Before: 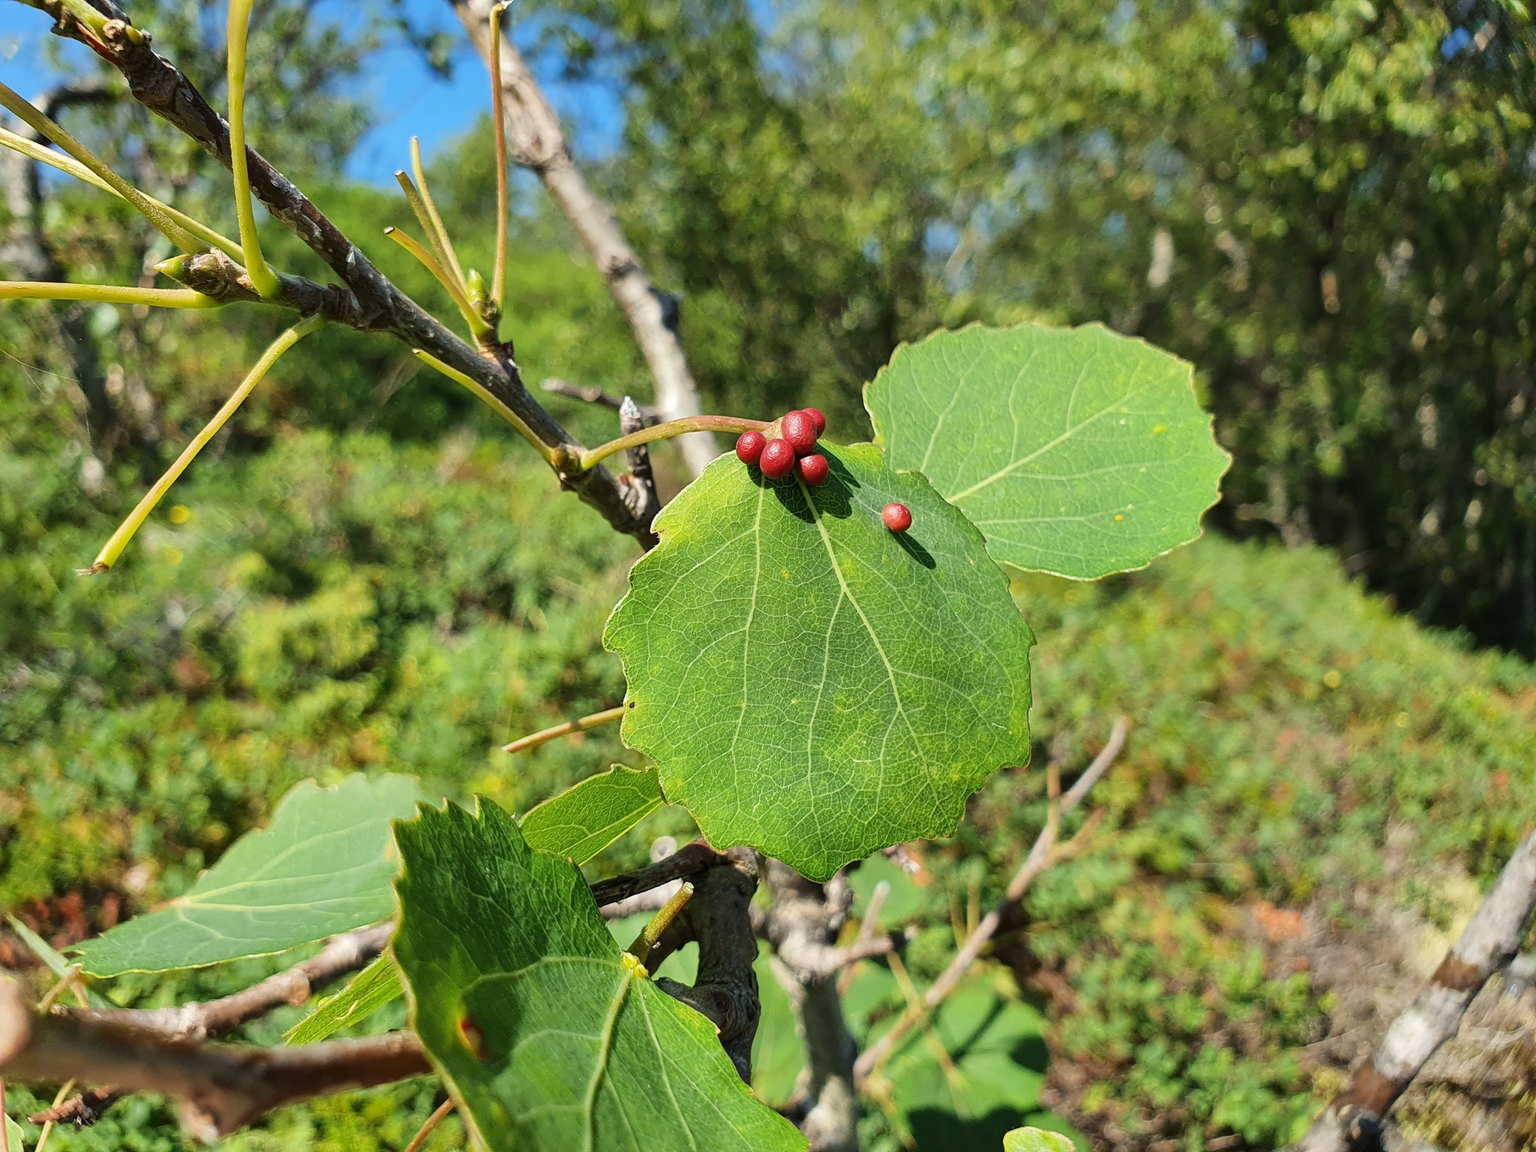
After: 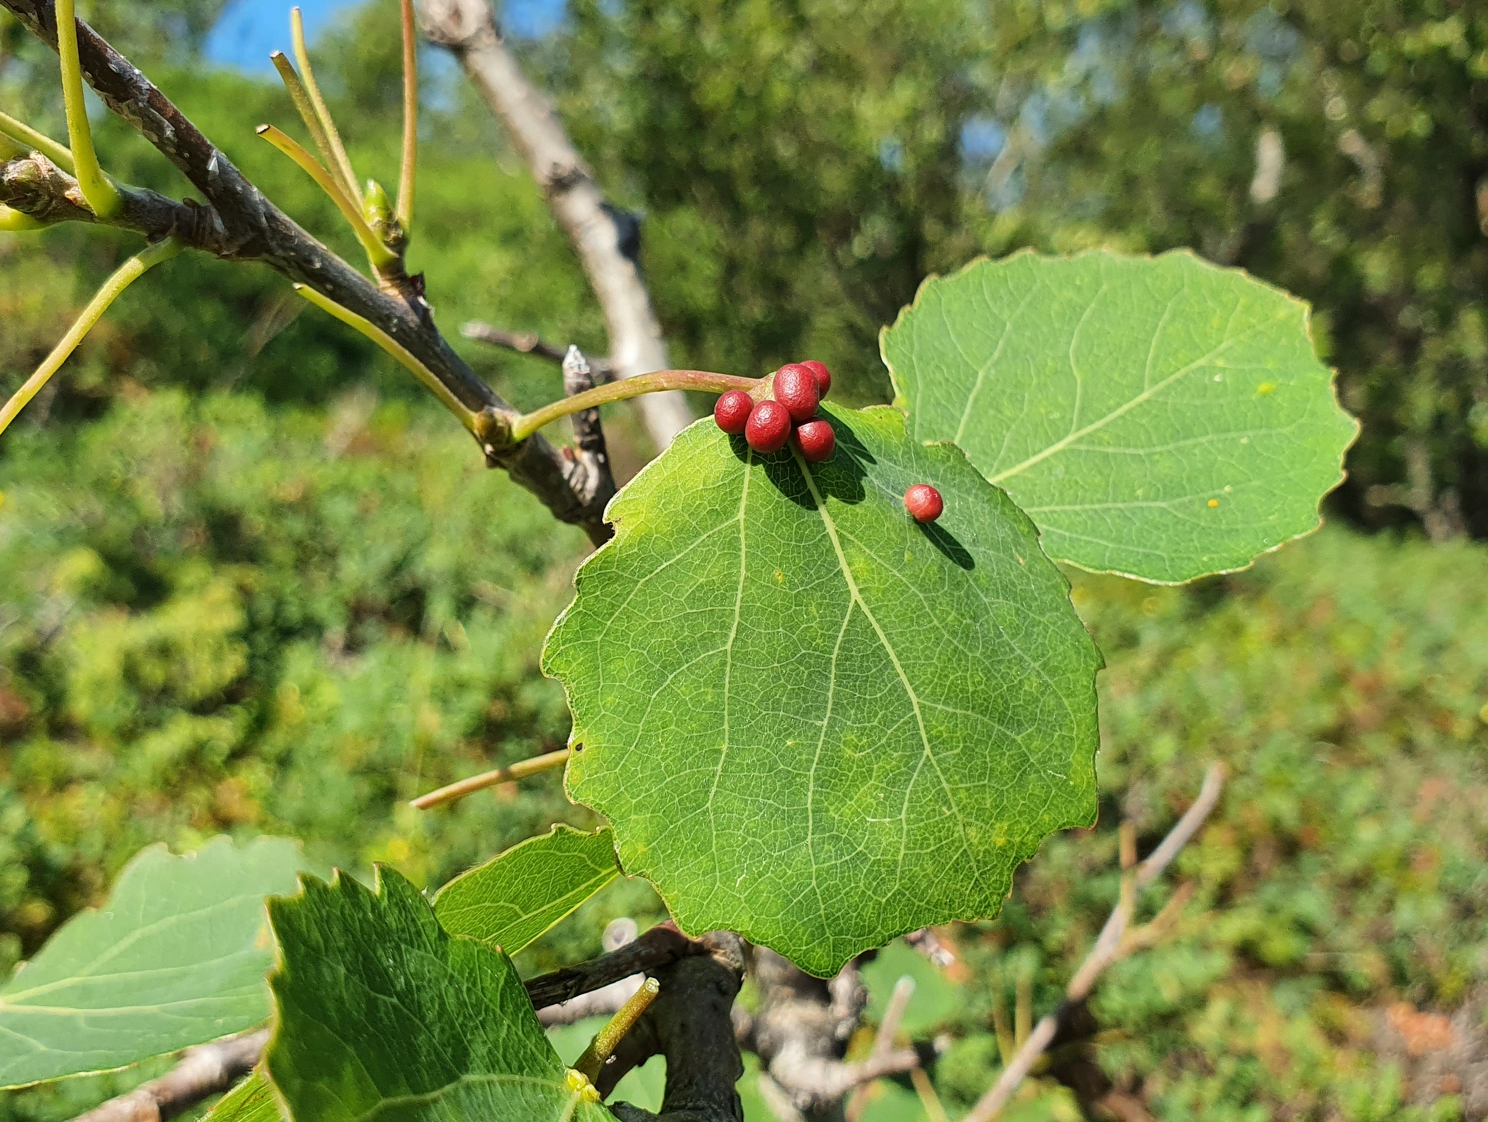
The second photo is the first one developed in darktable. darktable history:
crop and rotate: left 12.233%, top 11.411%, right 13.358%, bottom 13.731%
